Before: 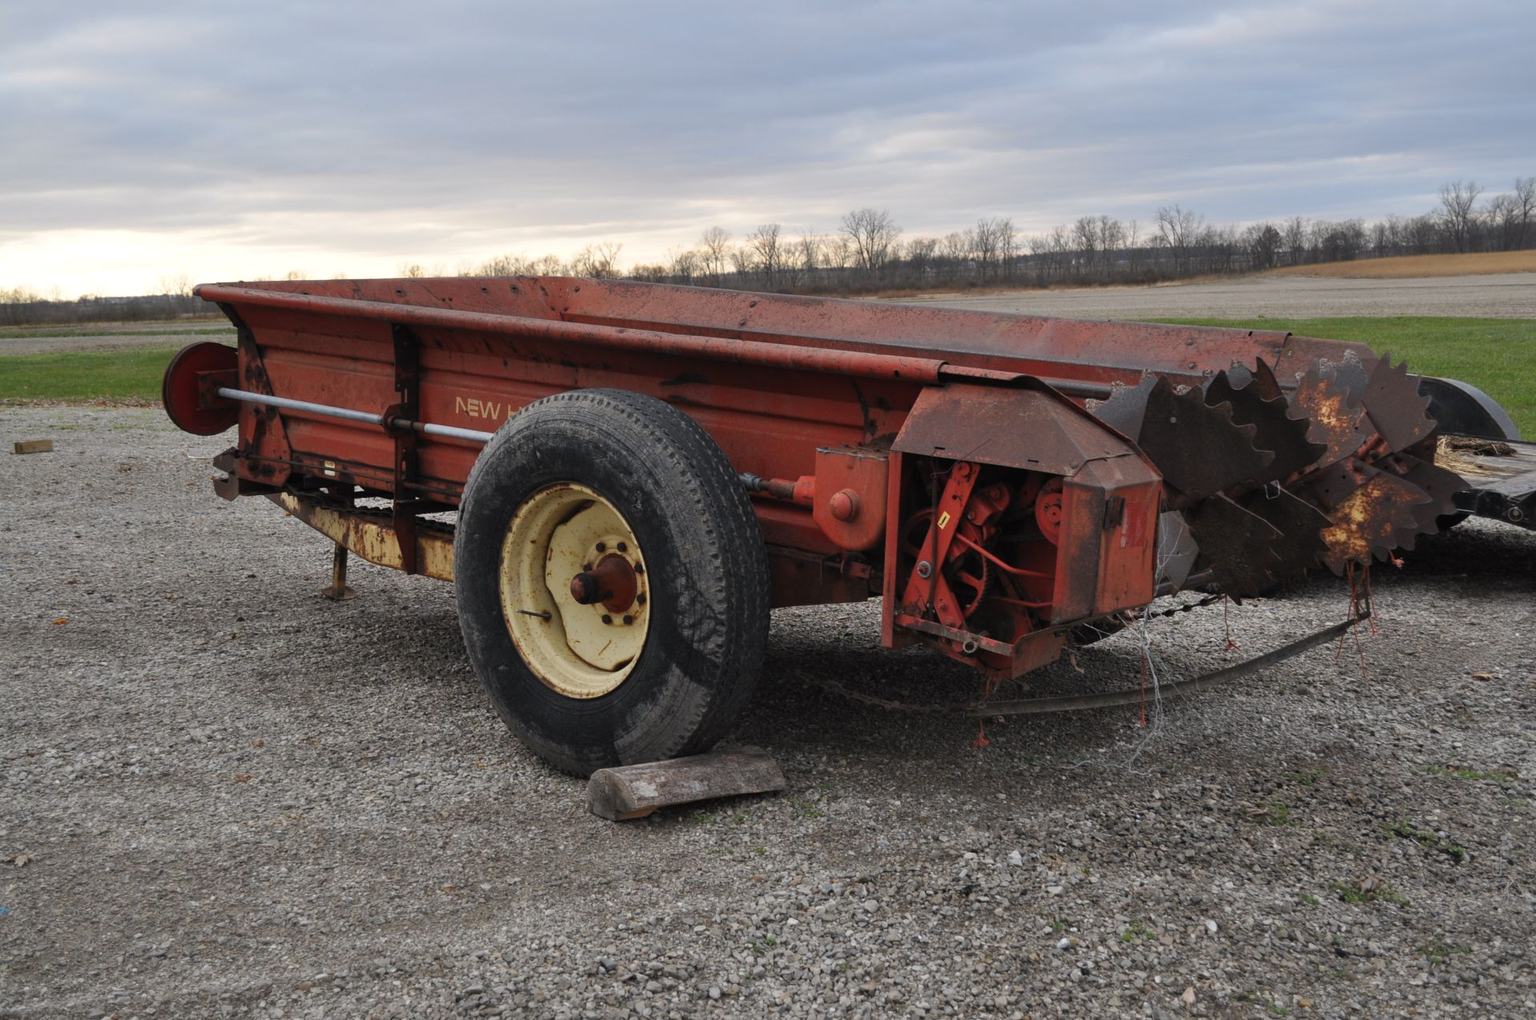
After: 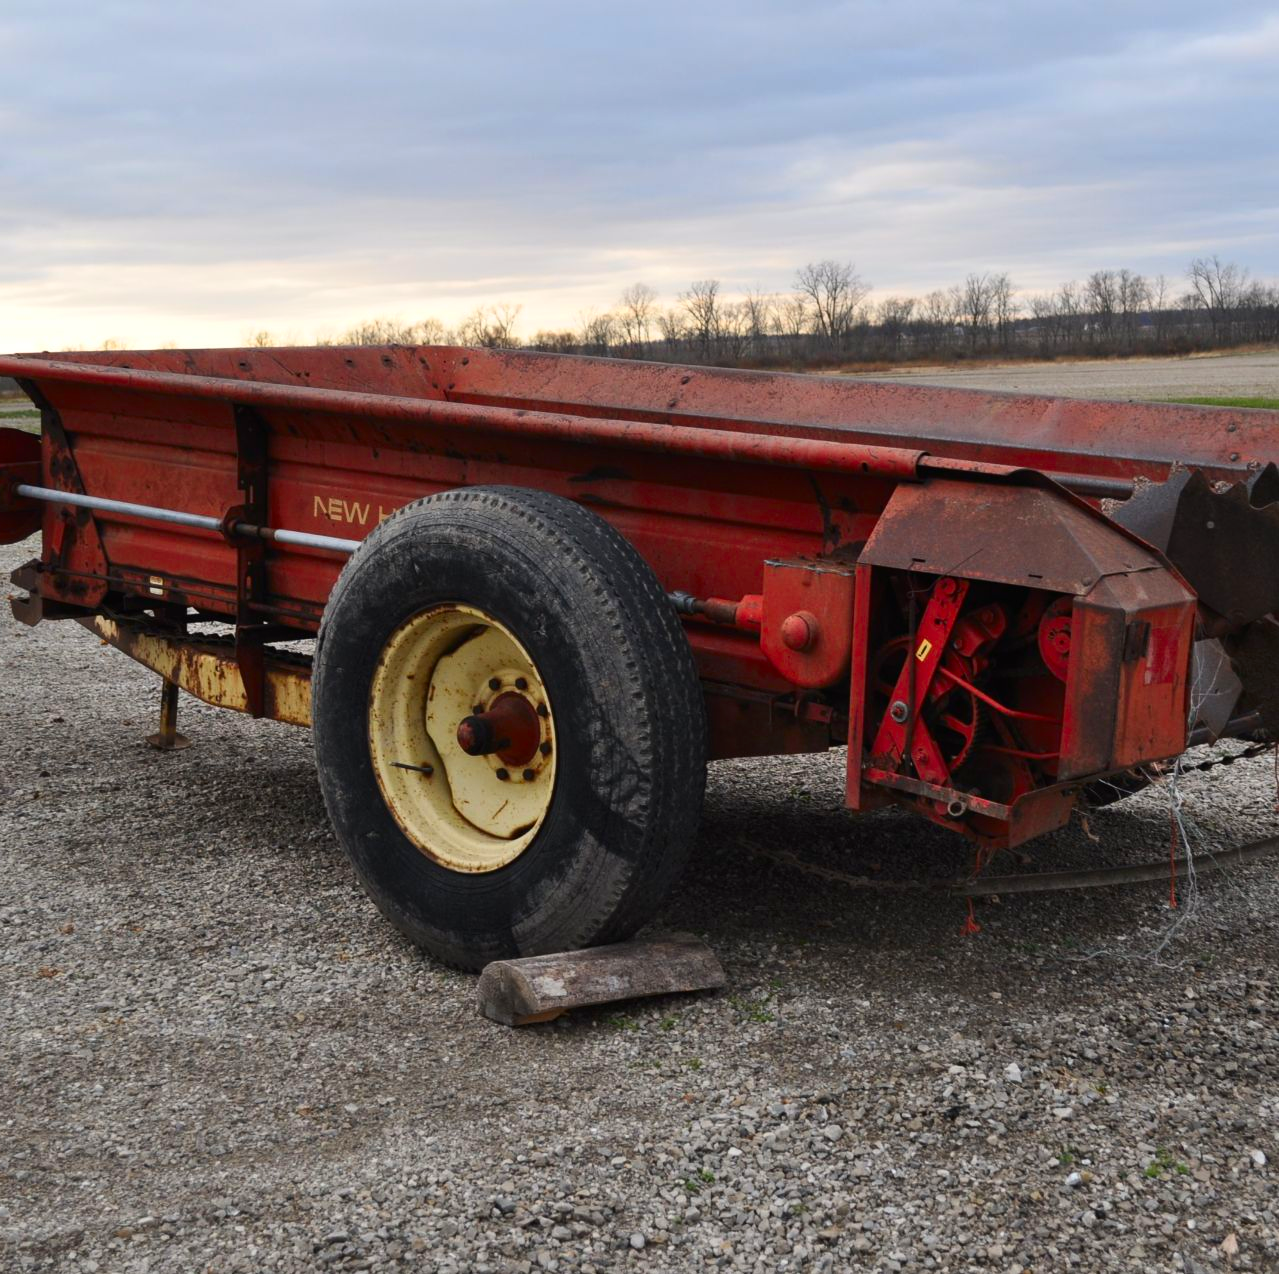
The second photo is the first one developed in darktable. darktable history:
crop and rotate: left 13.365%, right 19.982%
contrast brightness saturation: contrast 0.161, saturation 0.329
